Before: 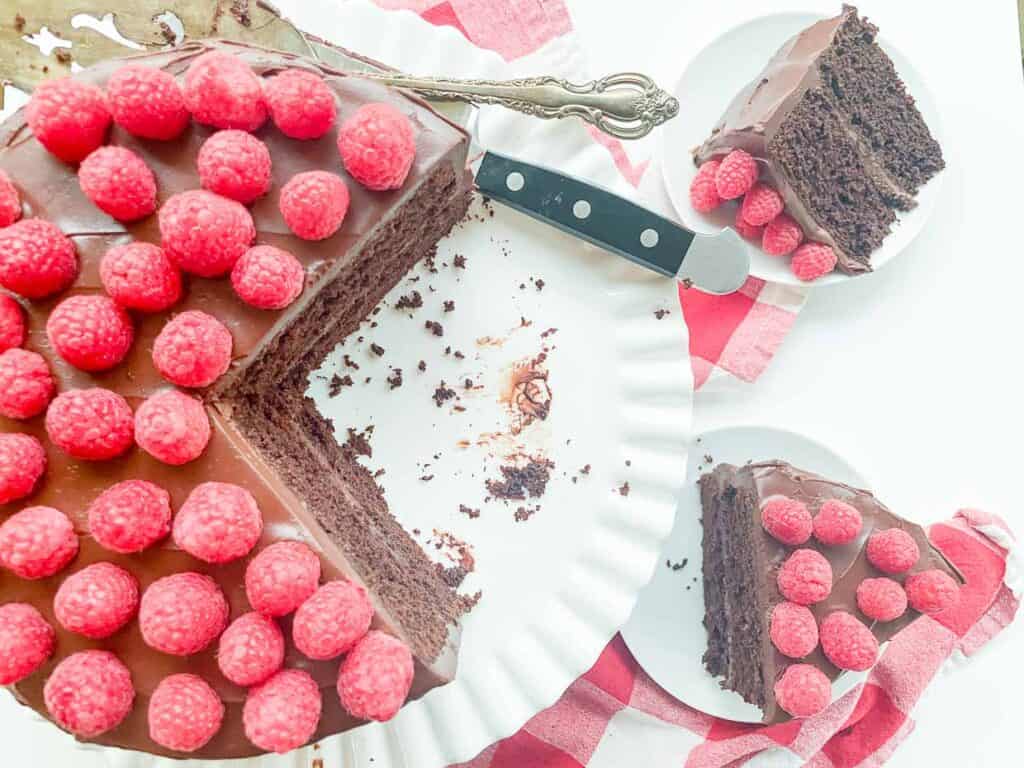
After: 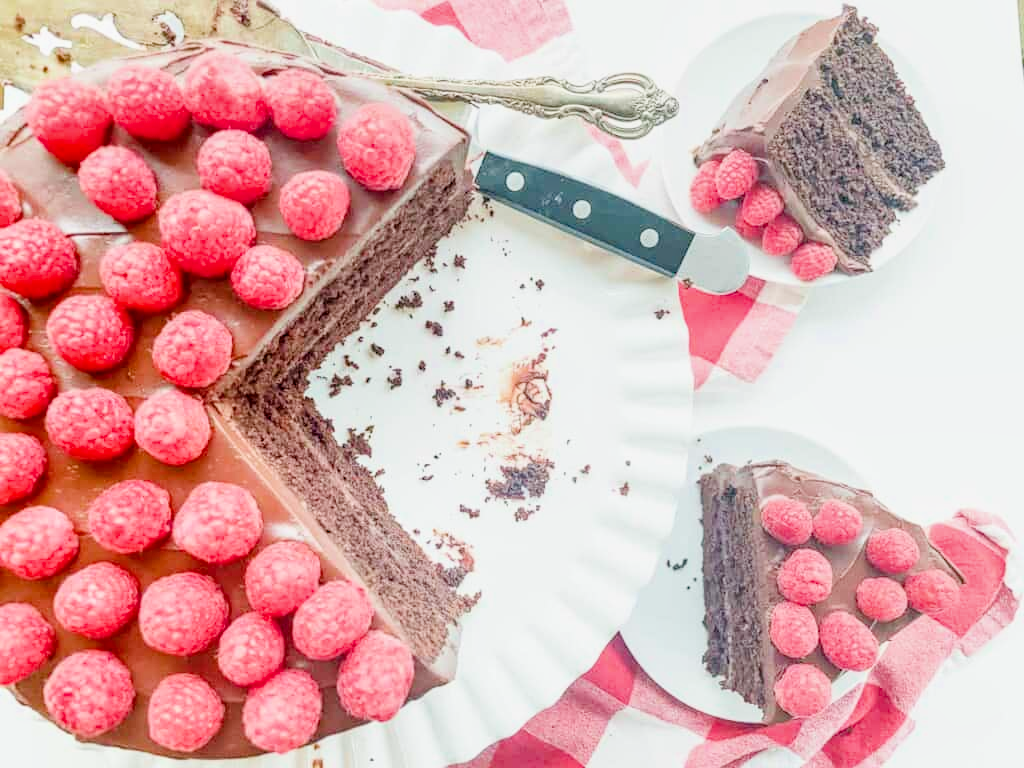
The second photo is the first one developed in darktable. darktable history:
local contrast: on, module defaults
haze removal: compatibility mode true, adaptive false
exposure: black level correction 0, exposure 0.89 EV, compensate exposure bias true, compensate highlight preservation false
filmic rgb: black relative exposure -7.78 EV, white relative exposure 4.42 EV, hardness 3.76, latitude 38.5%, contrast 0.966, highlights saturation mix 8.67%, shadows ↔ highlights balance 4.44%
